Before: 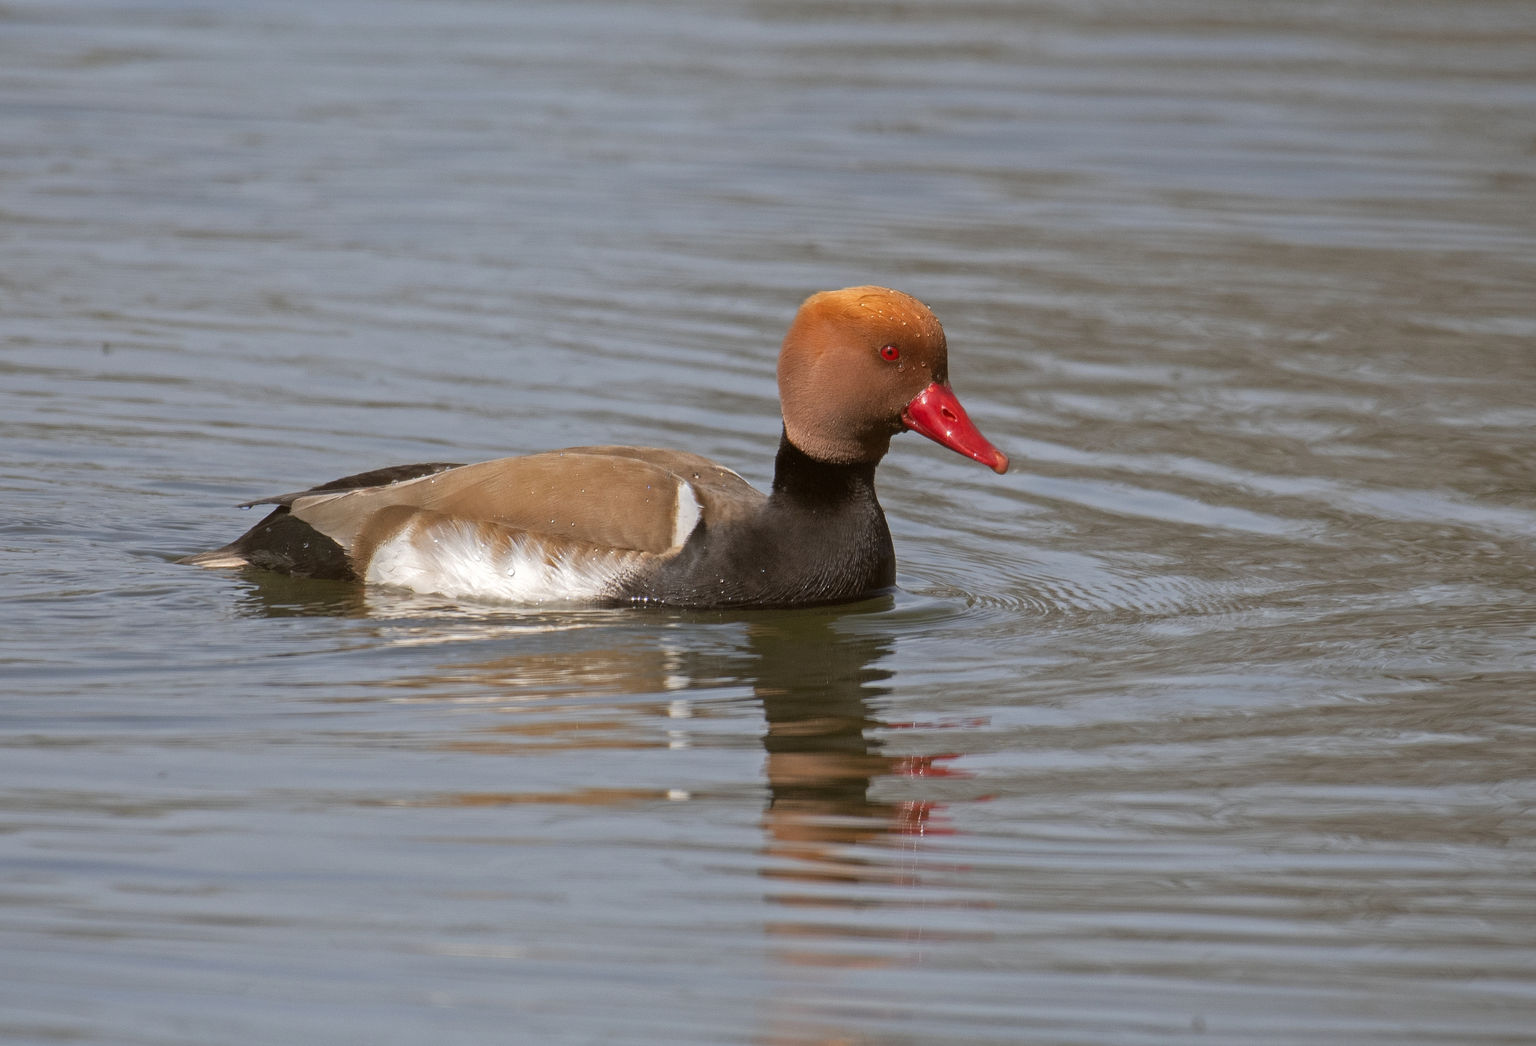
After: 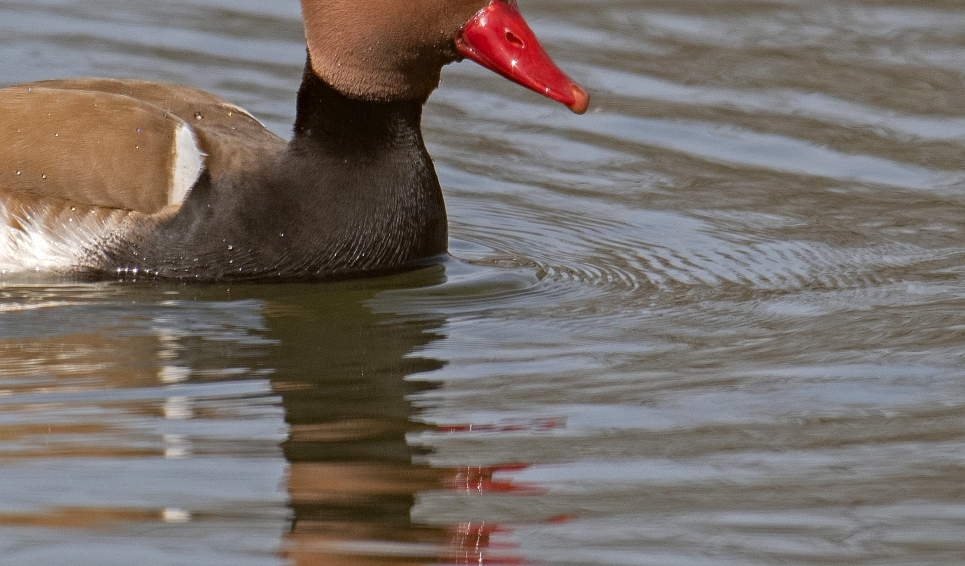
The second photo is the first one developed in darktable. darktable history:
crop: left 35.03%, top 36.625%, right 14.663%, bottom 20.057%
haze removal: compatibility mode true, adaptive false
